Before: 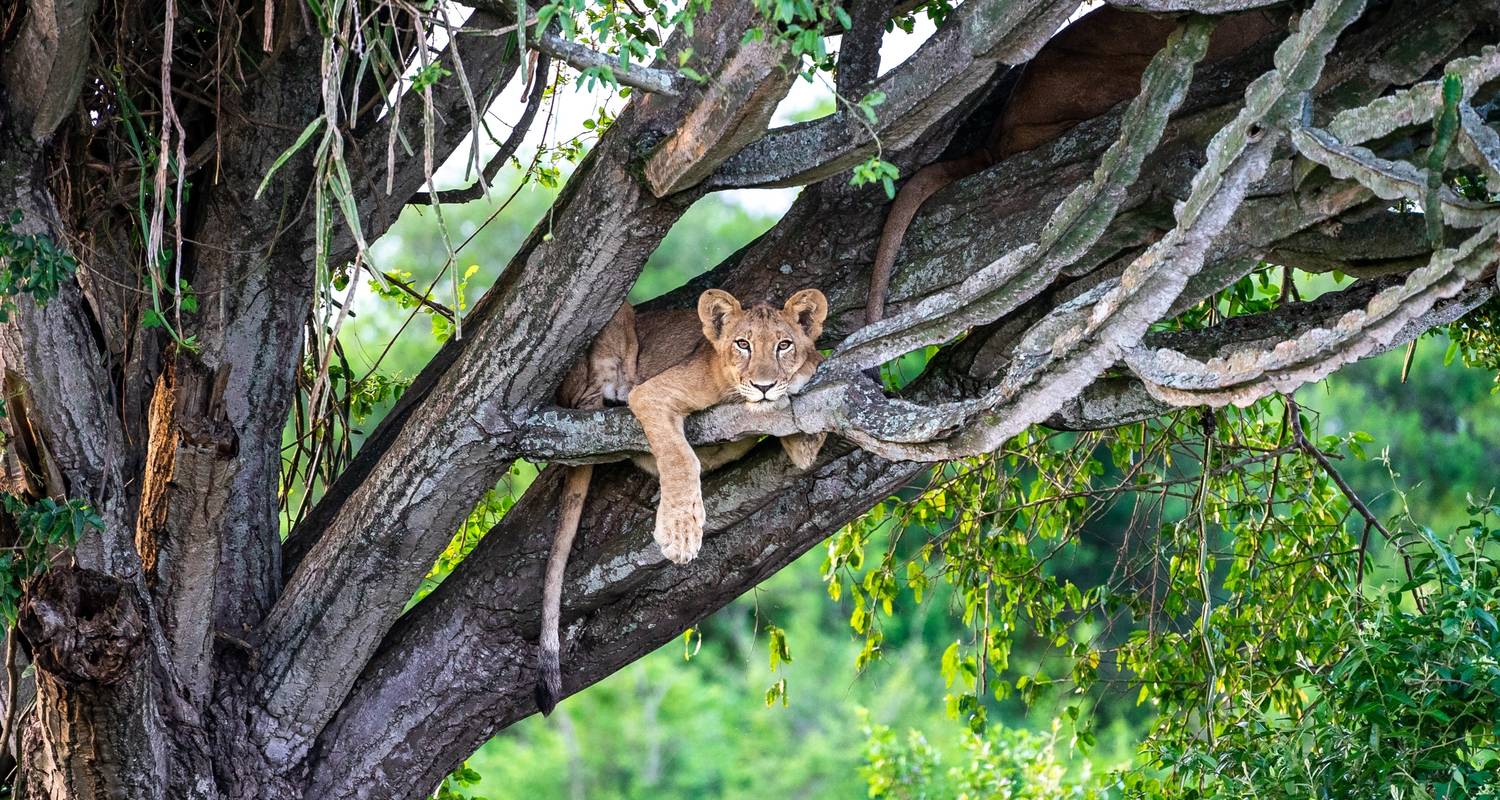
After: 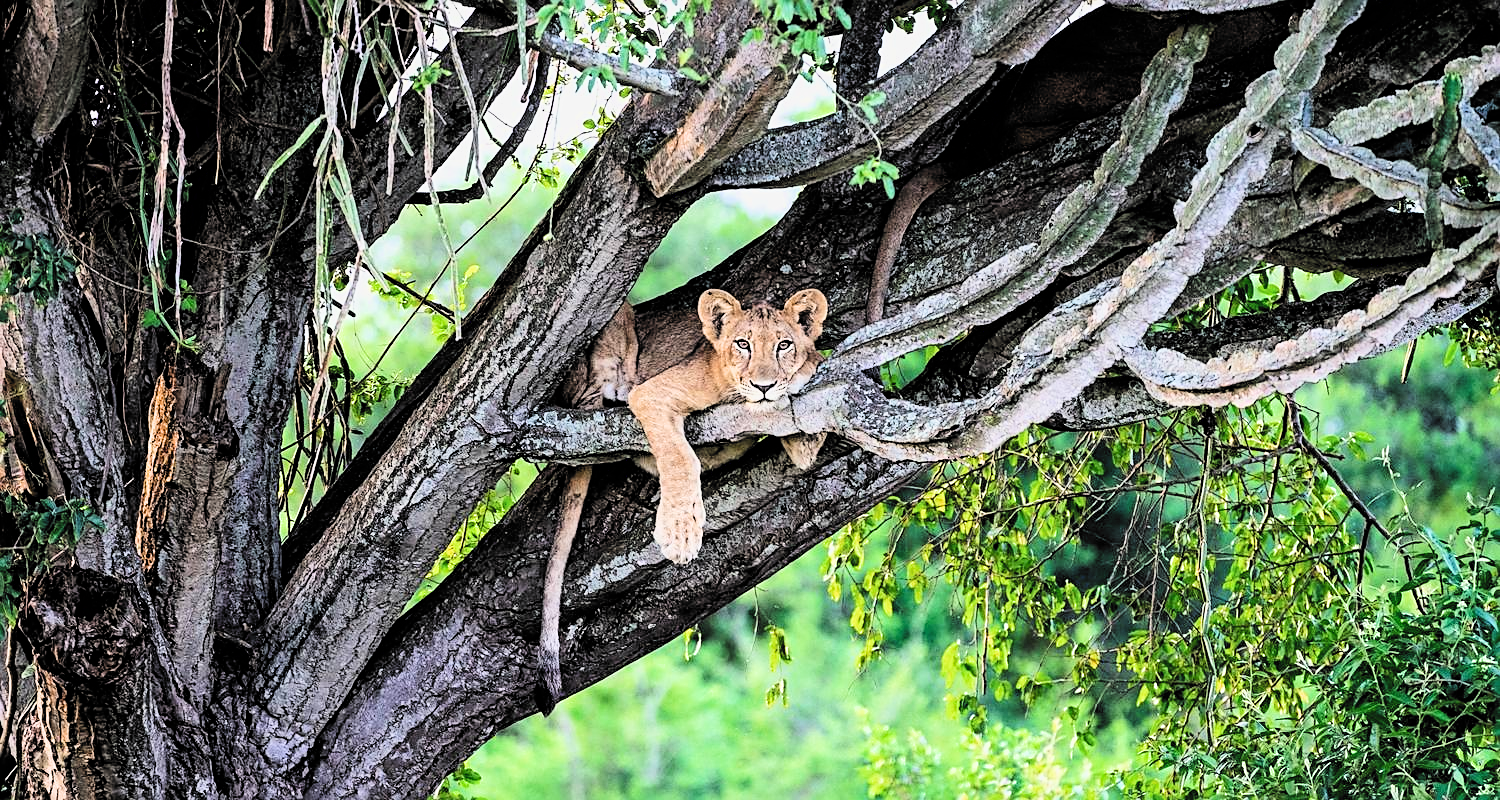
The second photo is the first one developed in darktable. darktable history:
filmic rgb: black relative exposure -5.09 EV, white relative exposure 3.95 EV, threshold 5.95 EV, hardness 2.9, contrast 1.387, highlights saturation mix -20.62%, color science v6 (2022), enable highlight reconstruction true
exposure: exposure 0.565 EV, compensate highlight preservation false
sharpen: on, module defaults
